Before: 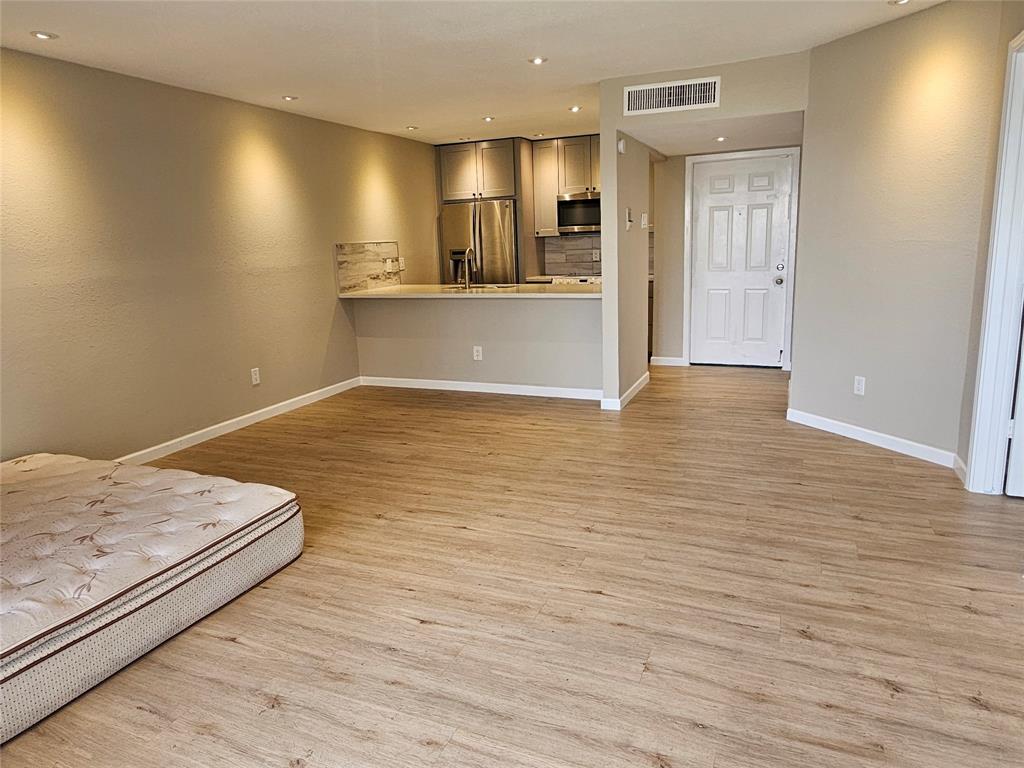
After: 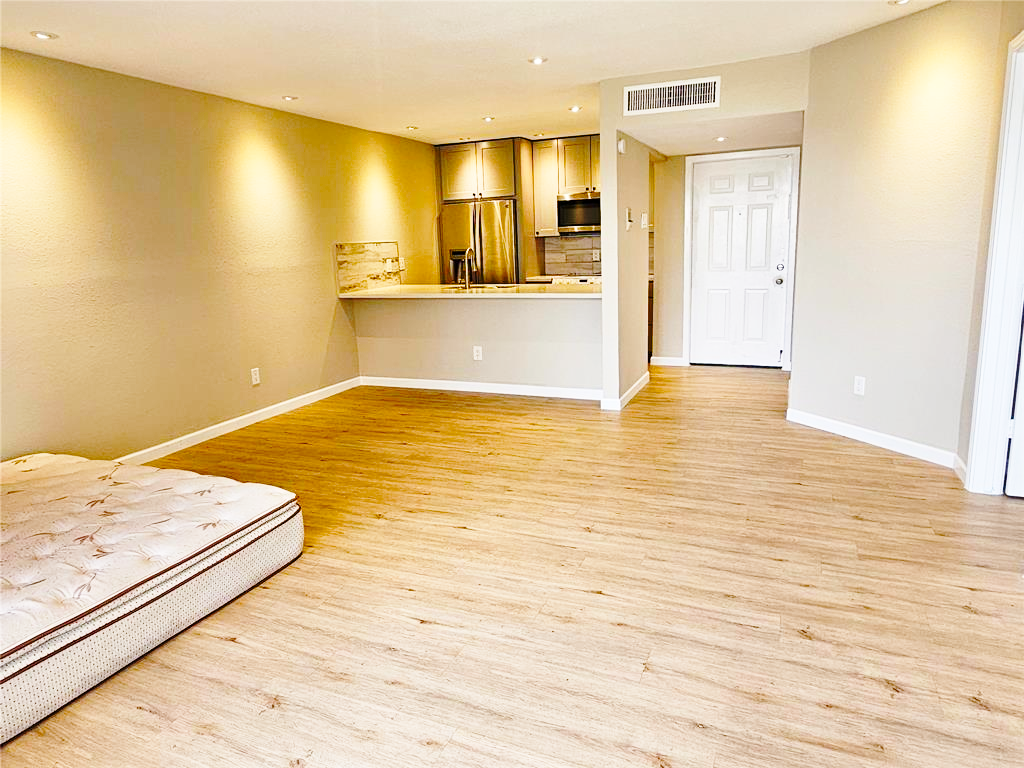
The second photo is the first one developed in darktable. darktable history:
base curve: curves: ch0 [(0, 0) (0.032, 0.037) (0.105, 0.228) (0.435, 0.76) (0.856, 0.983) (1, 1)], exposure shift 0.01, preserve colors none
color balance rgb: perceptual saturation grading › global saturation 34.716%, perceptual saturation grading › highlights -29.91%, perceptual saturation grading › shadows 35.233%
